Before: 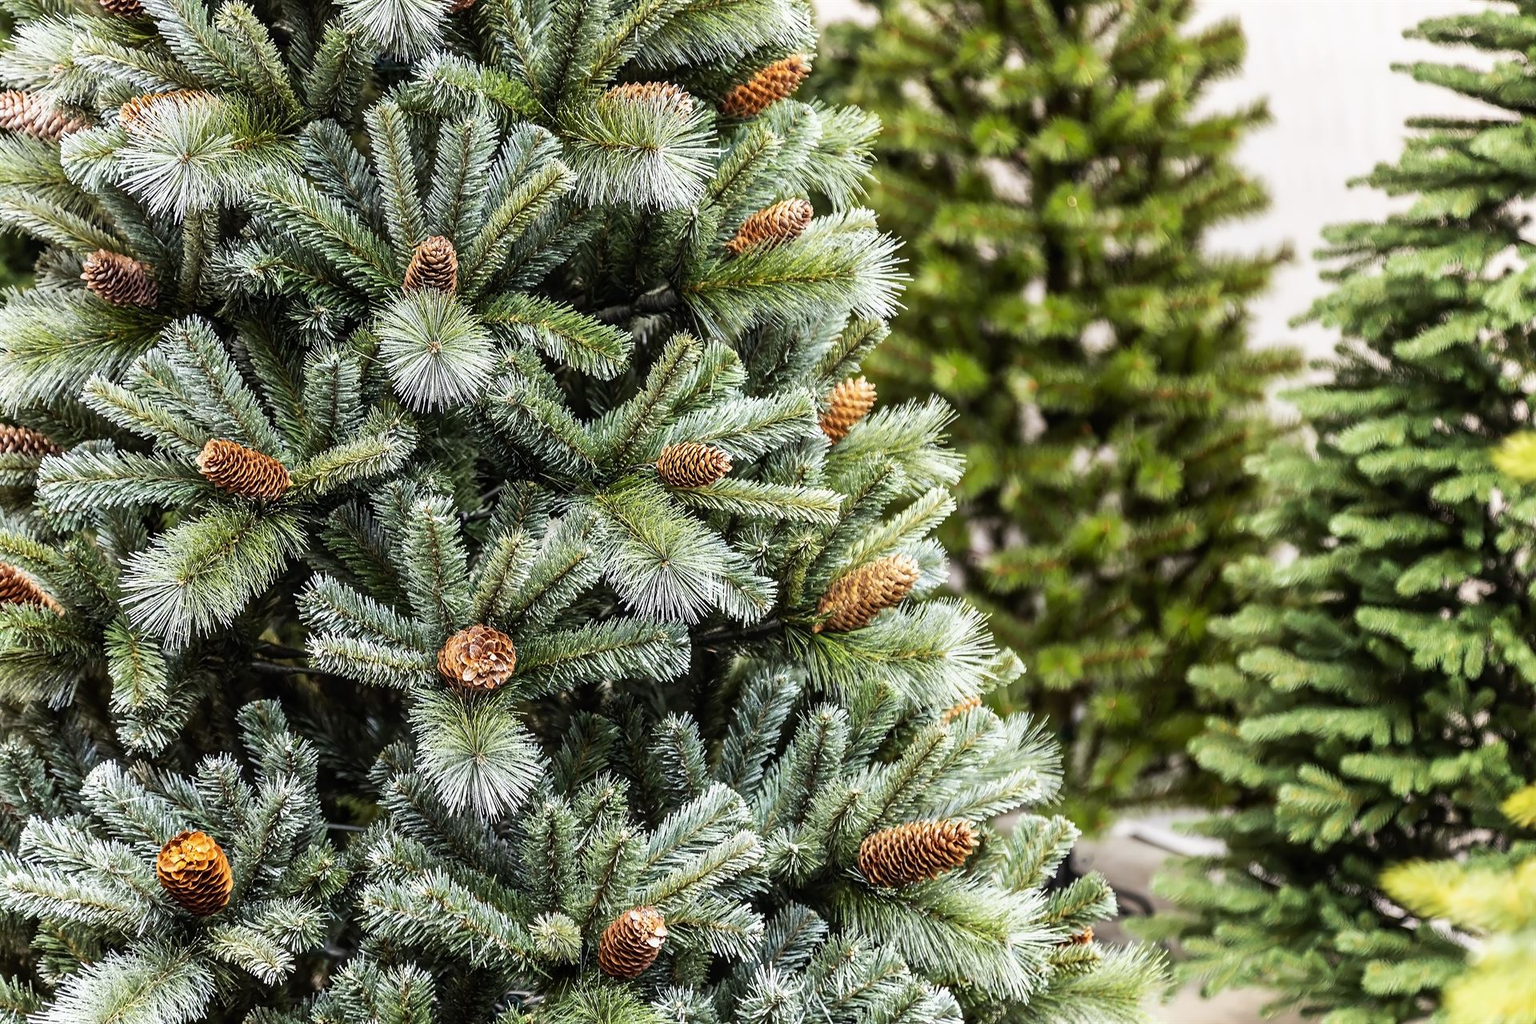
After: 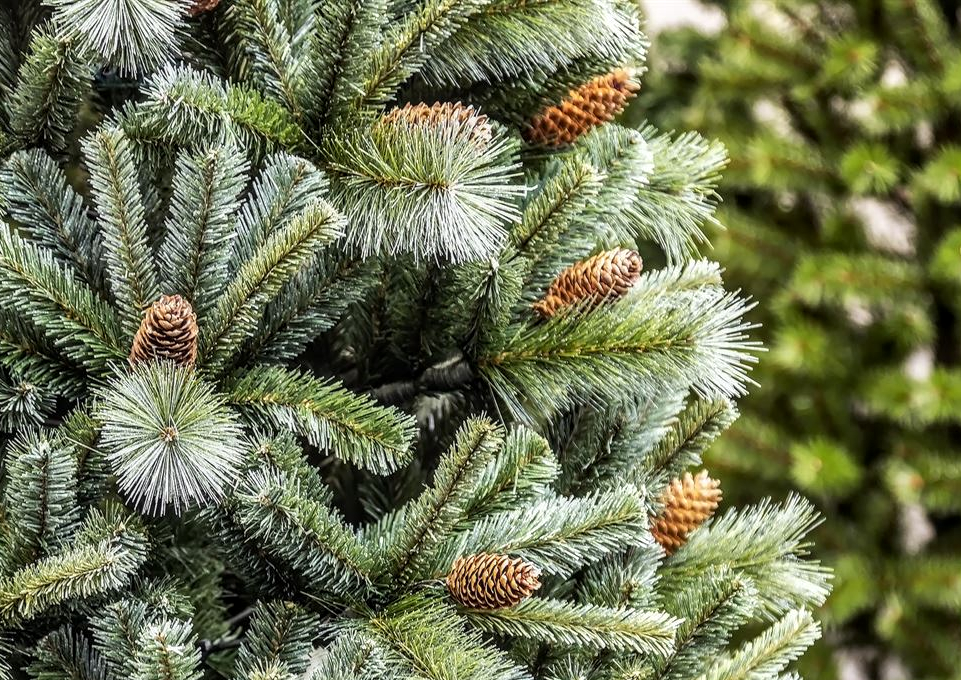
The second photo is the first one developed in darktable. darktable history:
shadows and highlights: shadows 29.75, highlights -30.45, low approximation 0.01, soften with gaussian
local contrast: on, module defaults
crop: left 19.484%, right 30.456%, bottom 46.87%
